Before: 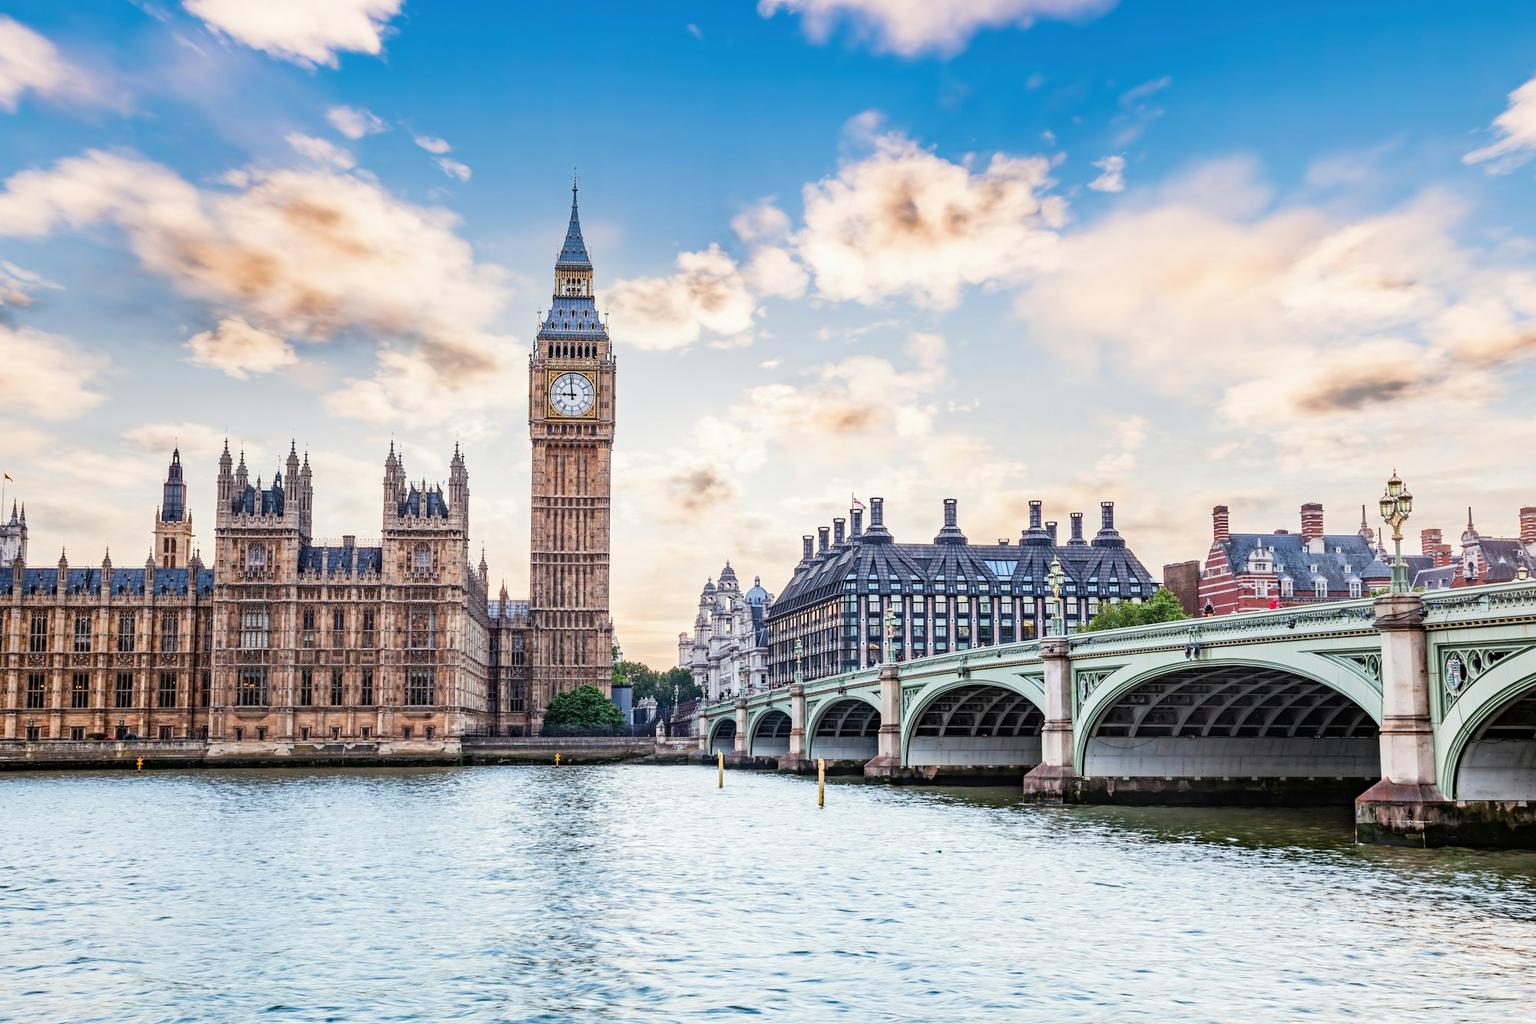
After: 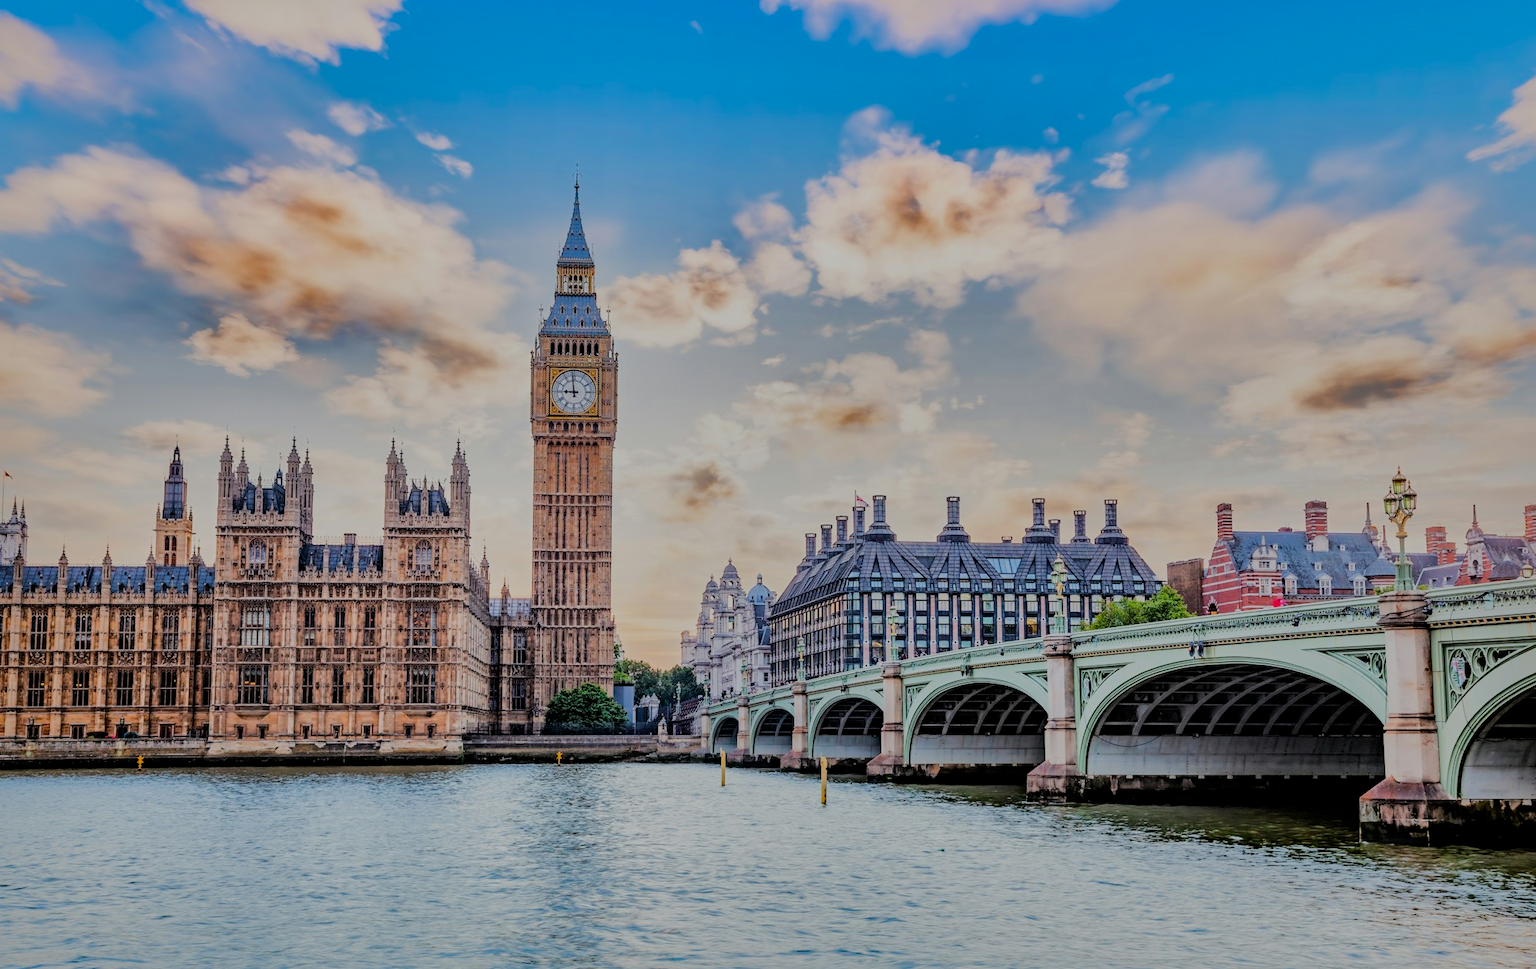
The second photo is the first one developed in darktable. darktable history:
color balance: output saturation 120%
shadows and highlights: shadows -19.91, highlights -73.15
filmic rgb: black relative exposure -5 EV, hardness 2.88, contrast 1.1
crop: top 0.448%, right 0.264%, bottom 5.045%
